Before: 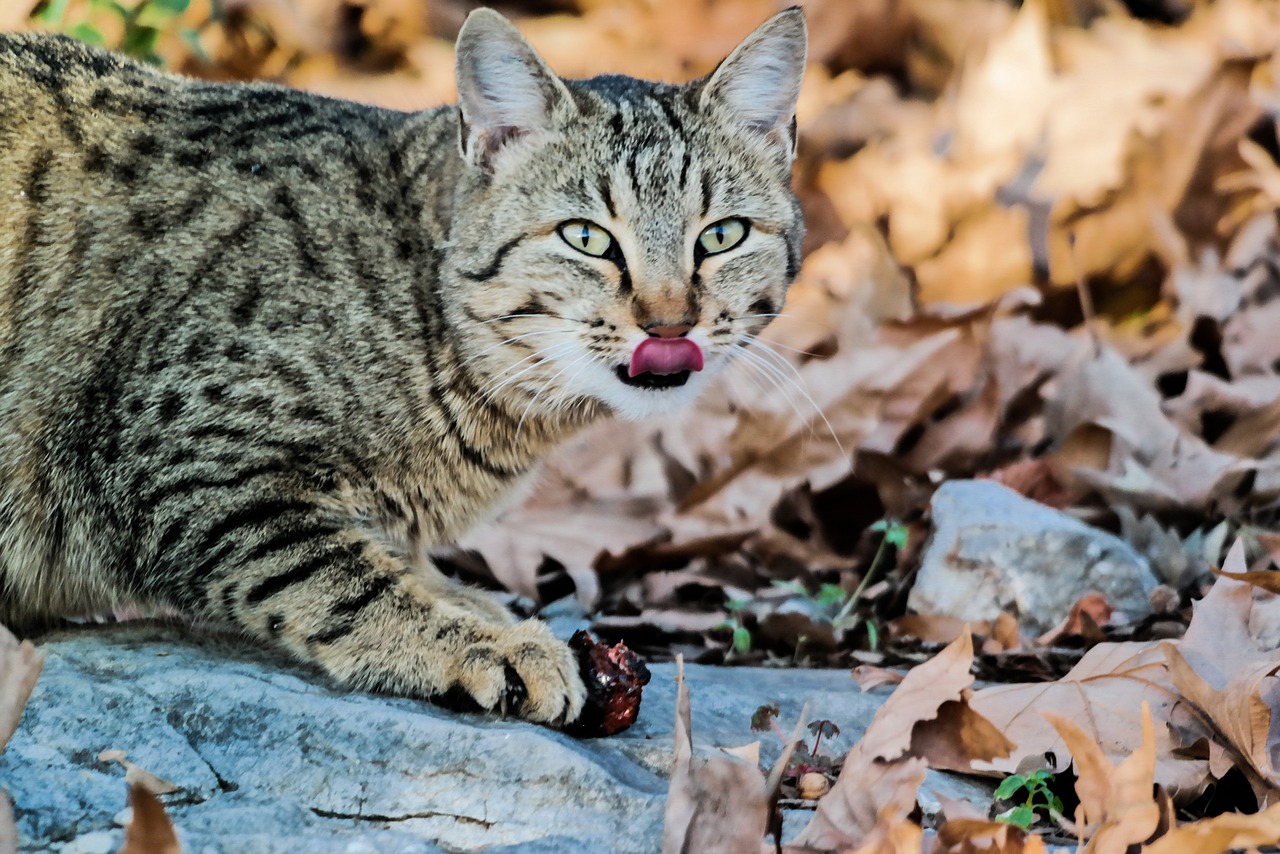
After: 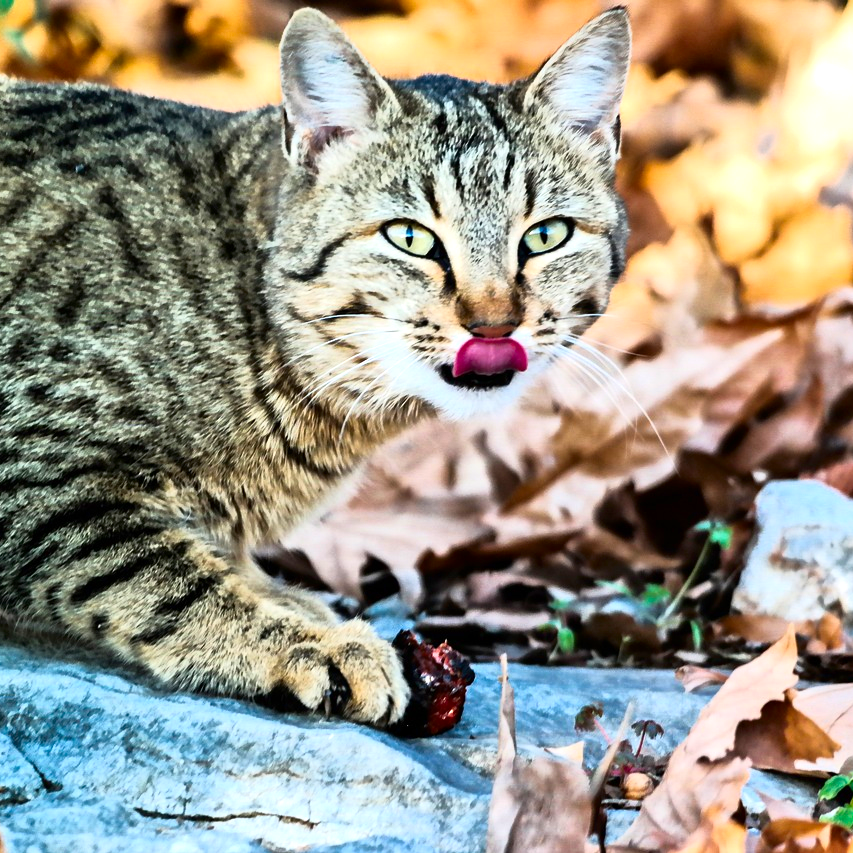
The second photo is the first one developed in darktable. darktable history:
crop and rotate: left 13.822%, right 19.496%
exposure: exposure 0.647 EV, compensate highlight preservation false
contrast brightness saturation: contrast 0.18, saturation 0.305
tone curve: curves: ch0 [(0, 0) (0.48, 0.431) (0.7, 0.609) (0.864, 0.854) (1, 1)], color space Lab, independent channels, preserve colors none
